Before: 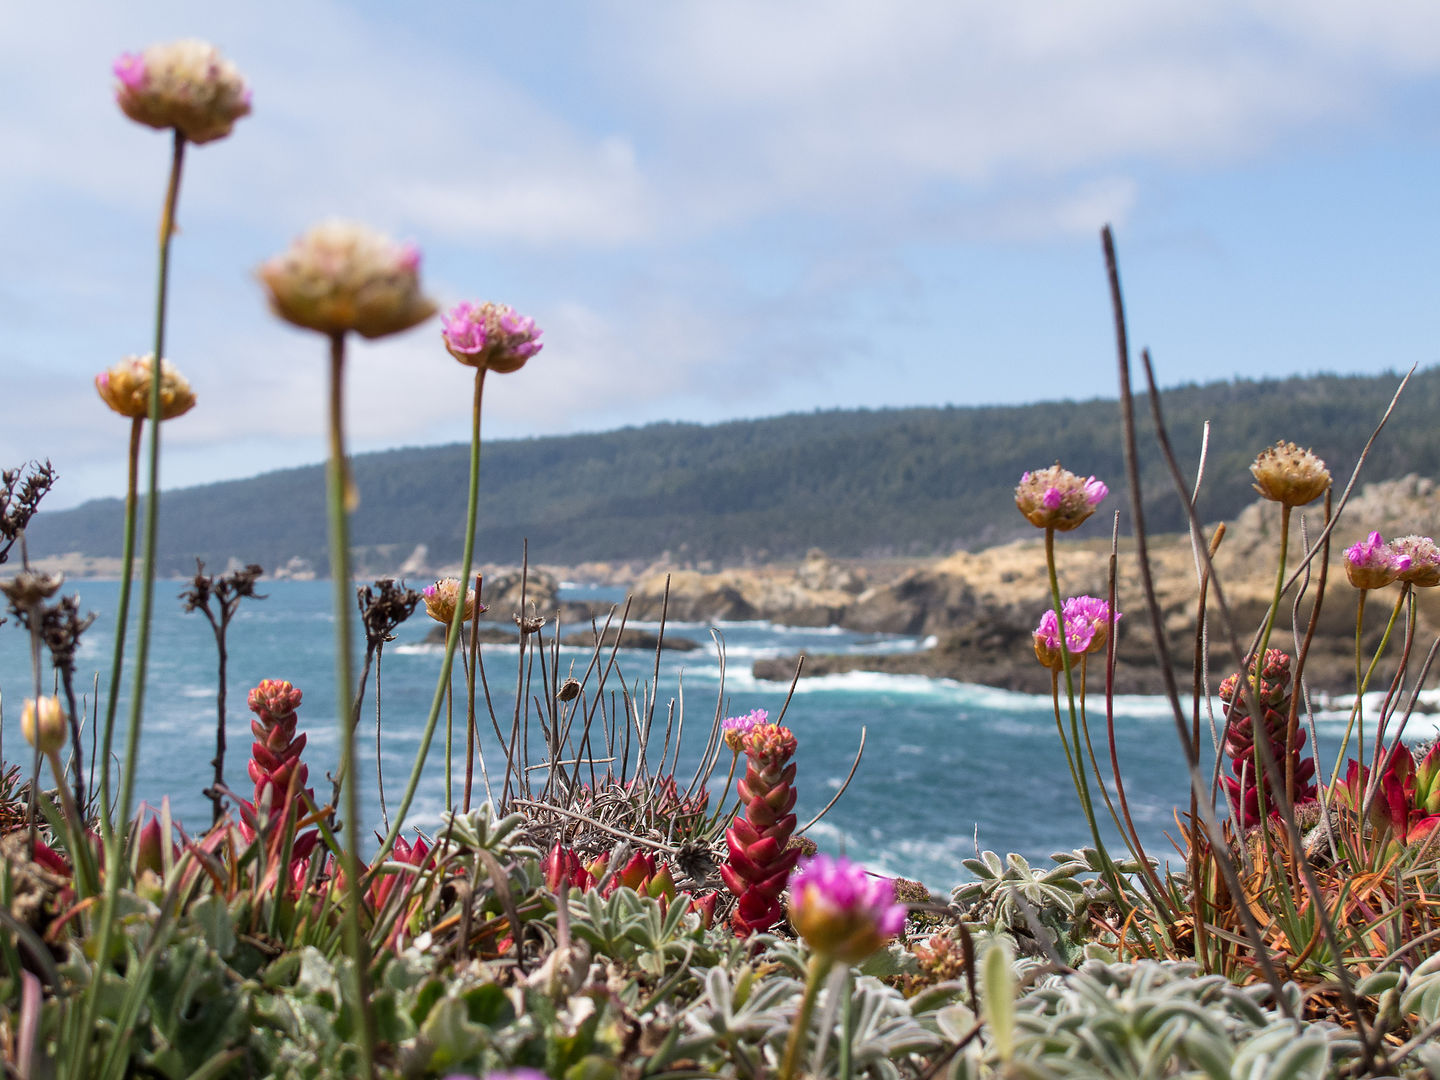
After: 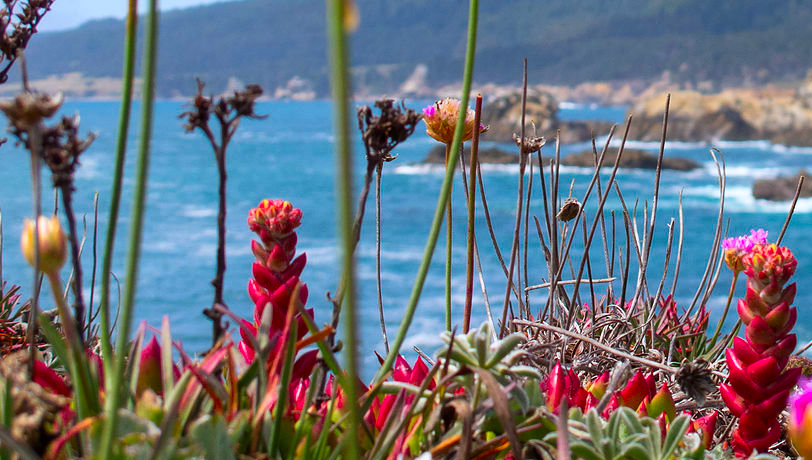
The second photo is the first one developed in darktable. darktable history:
crop: top 44.483%, right 43.593%, bottom 12.892%
color contrast: green-magenta contrast 1.69, blue-yellow contrast 1.49
white balance: red 0.98, blue 1.034
